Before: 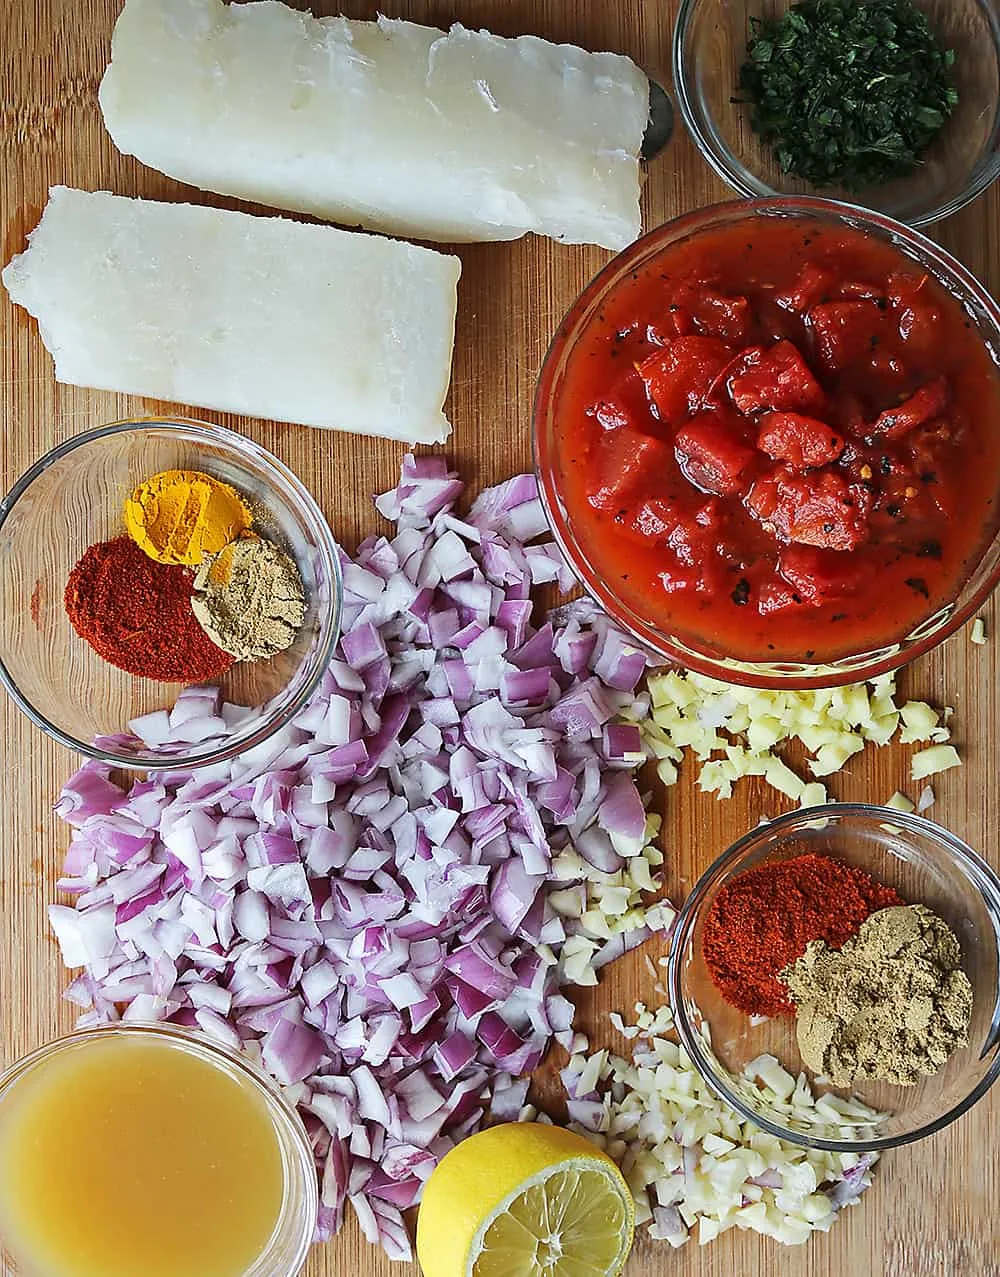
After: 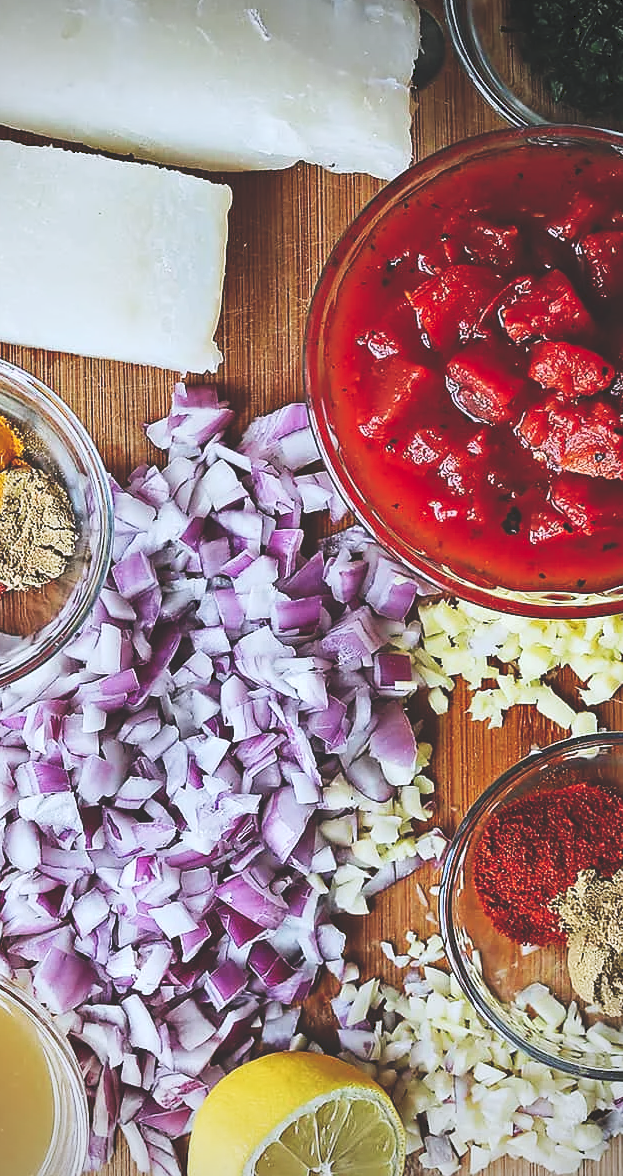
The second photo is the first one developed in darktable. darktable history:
color correction: highlights a* -0.137, highlights b* -5.91, shadows a* -0.137, shadows b* -0.137
crop and rotate: left 22.918%, top 5.629%, right 14.711%, bottom 2.247%
vignetting: on, module defaults
tone curve: curves: ch0 [(0, 0) (0.003, 0.169) (0.011, 0.173) (0.025, 0.177) (0.044, 0.184) (0.069, 0.191) (0.1, 0.199) (0.136, 0.206) (0.177, 0.221) (0.224, 0.248) (0.277, 0.284) (0.335, 0.344) (0.399, 0.413) (0.468, 0.497) (0.543, 0.594) (0.623, 0.691) (0.709, 0.779) (0.801, 0.868) (0.898, 0.931) (1, 1)], preserve colors none
